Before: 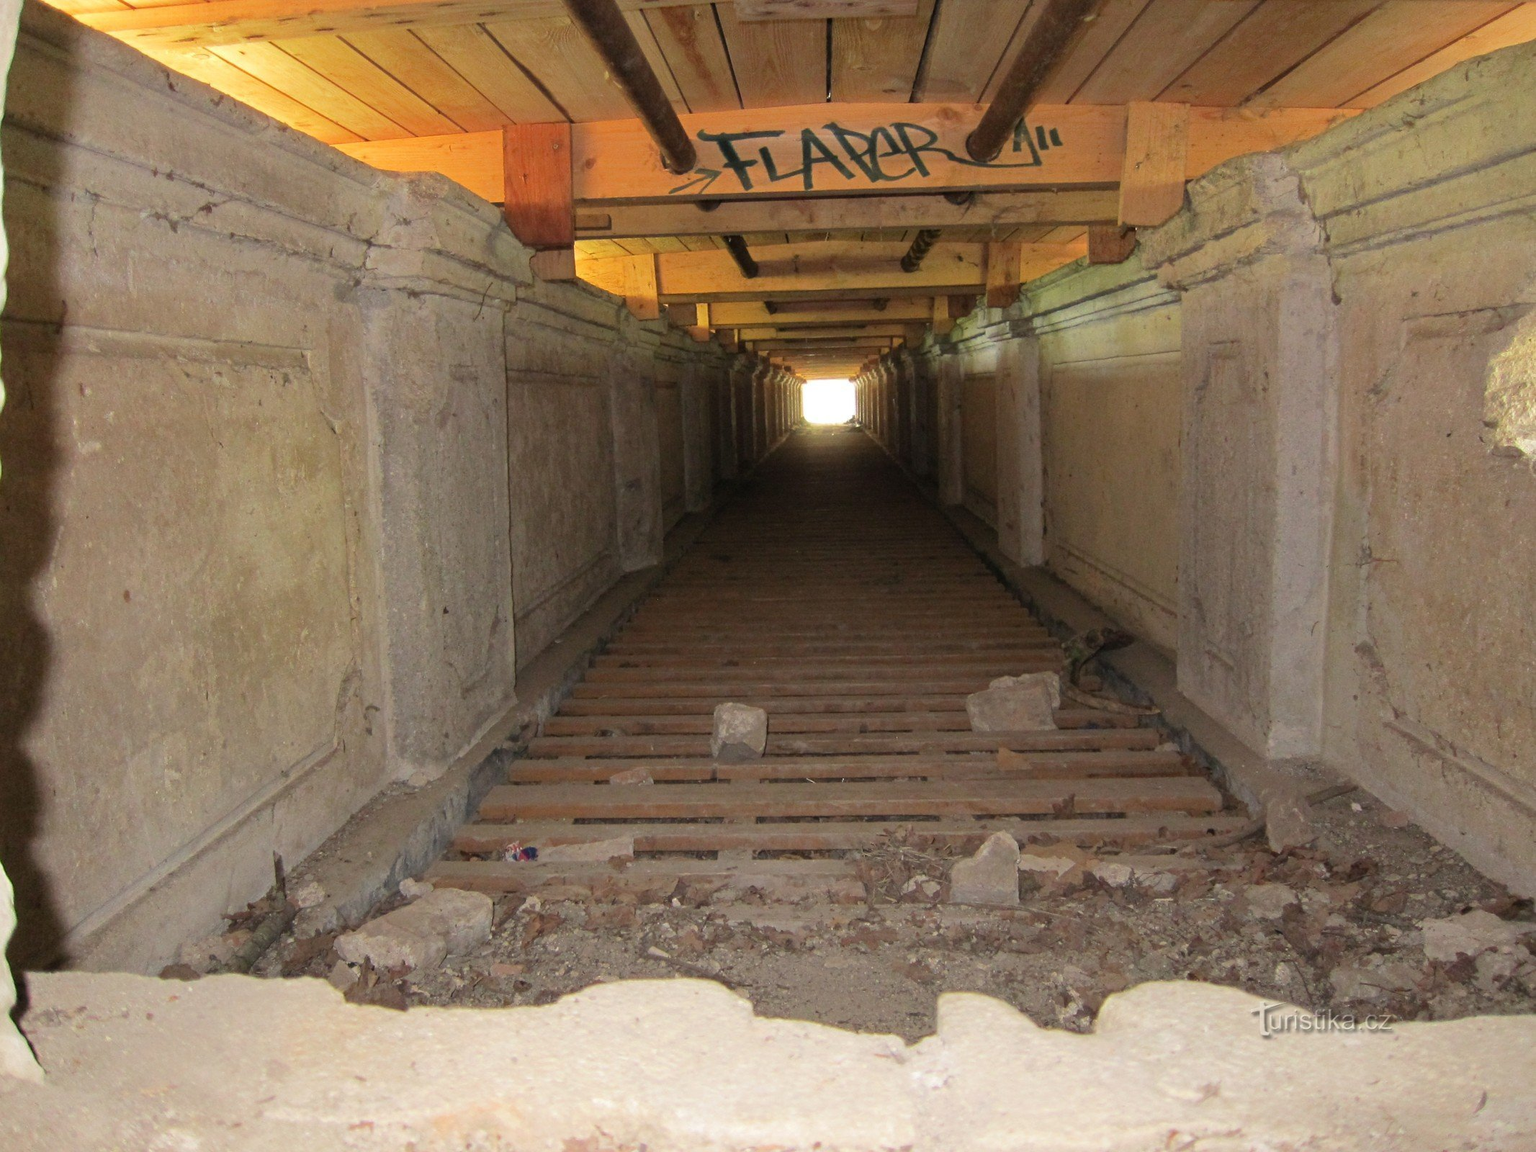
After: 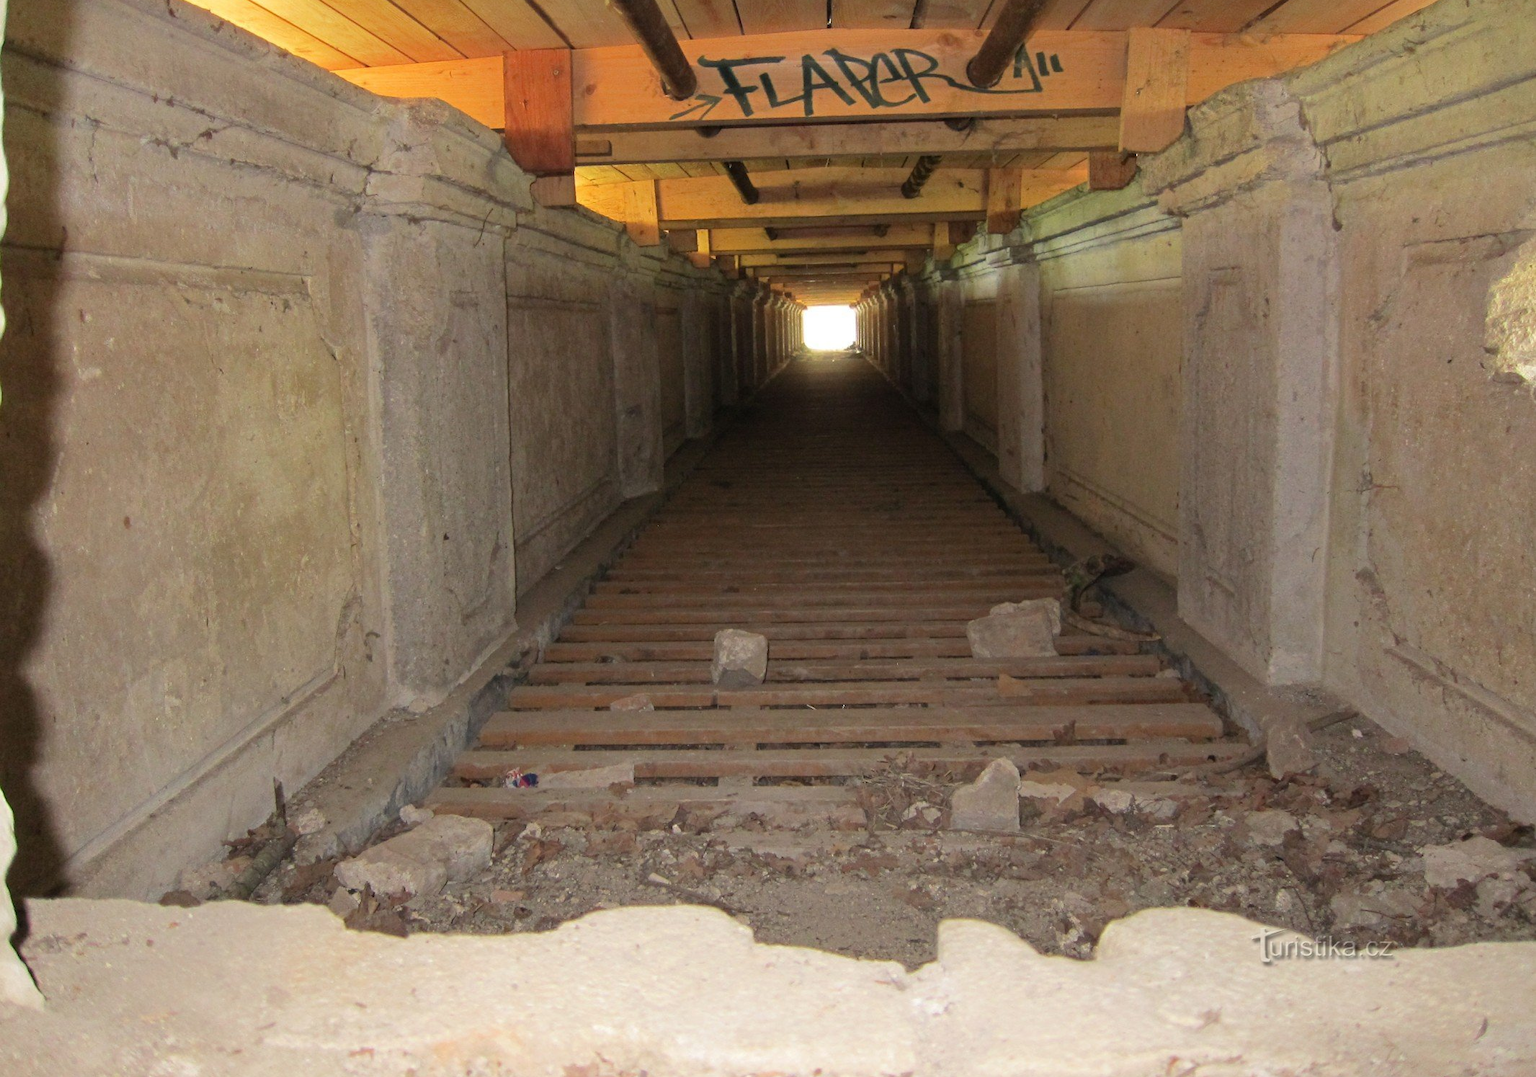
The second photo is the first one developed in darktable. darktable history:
crop and rotate: top 6.449%
